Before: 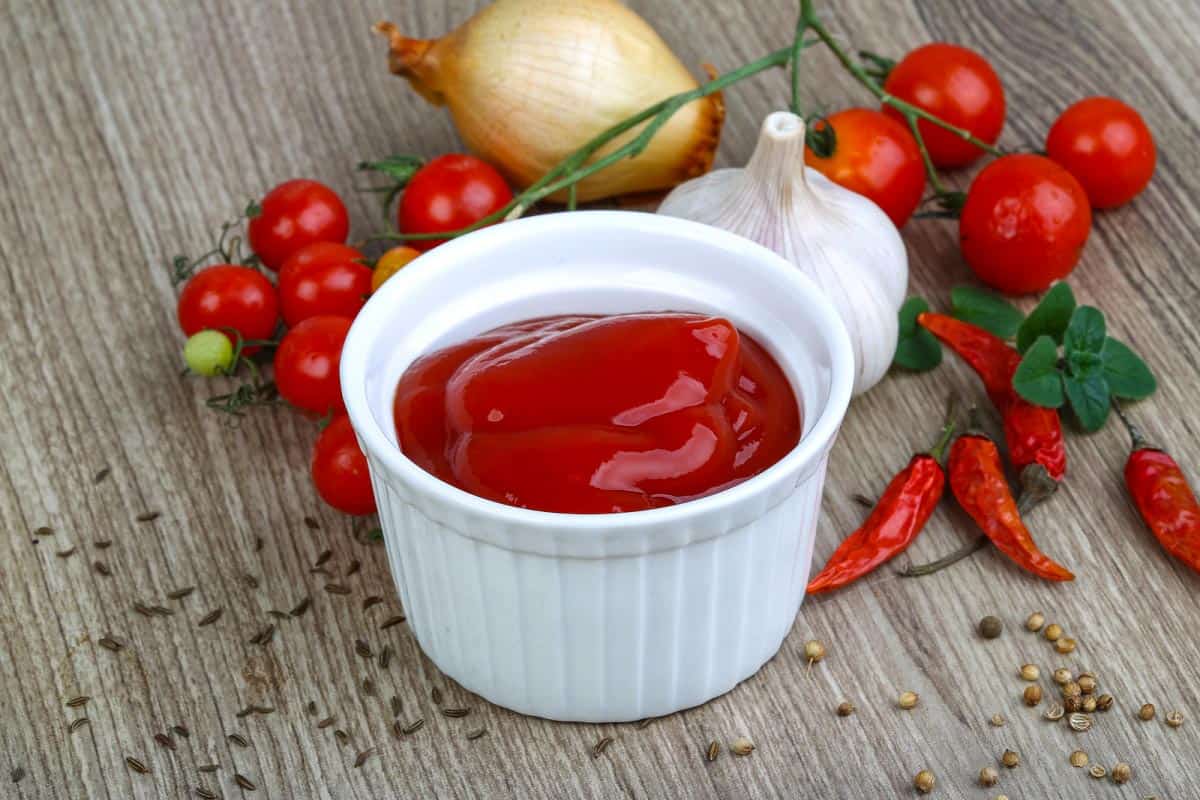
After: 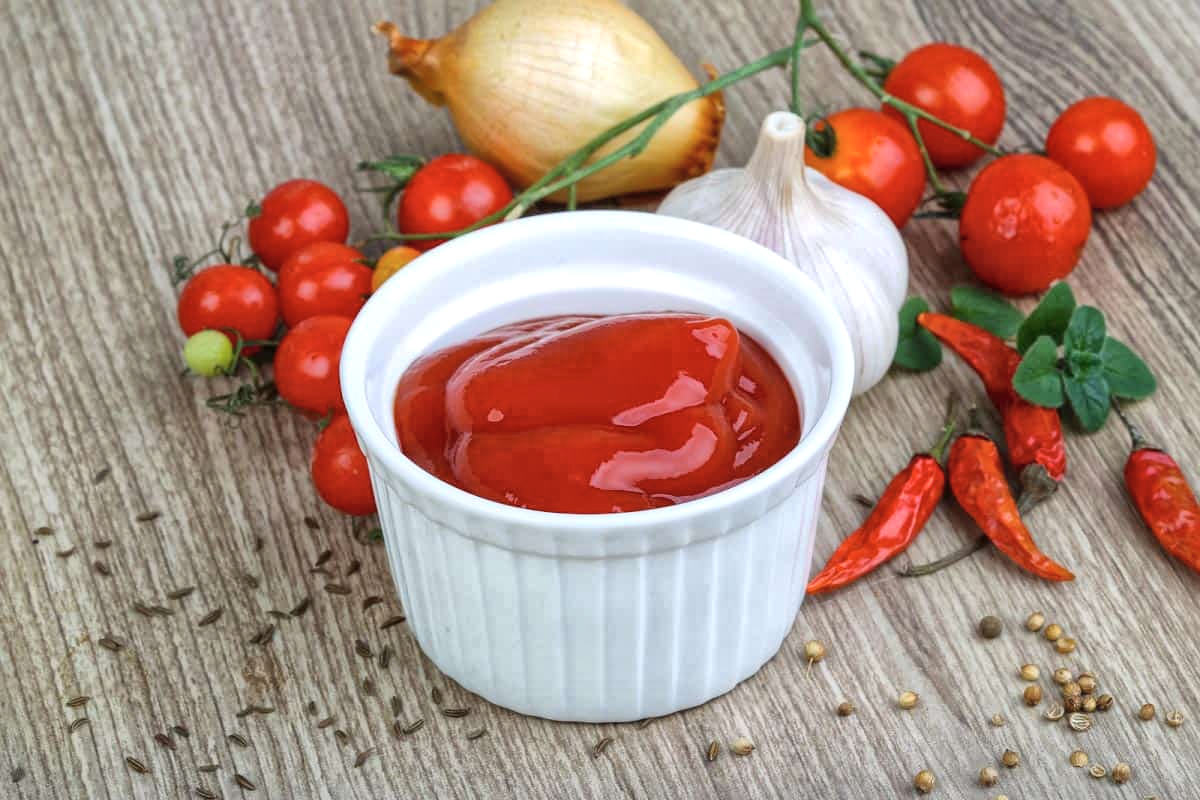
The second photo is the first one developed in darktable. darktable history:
white balance: emerald 1
global tonemap: drago (1, 100), detail 1
